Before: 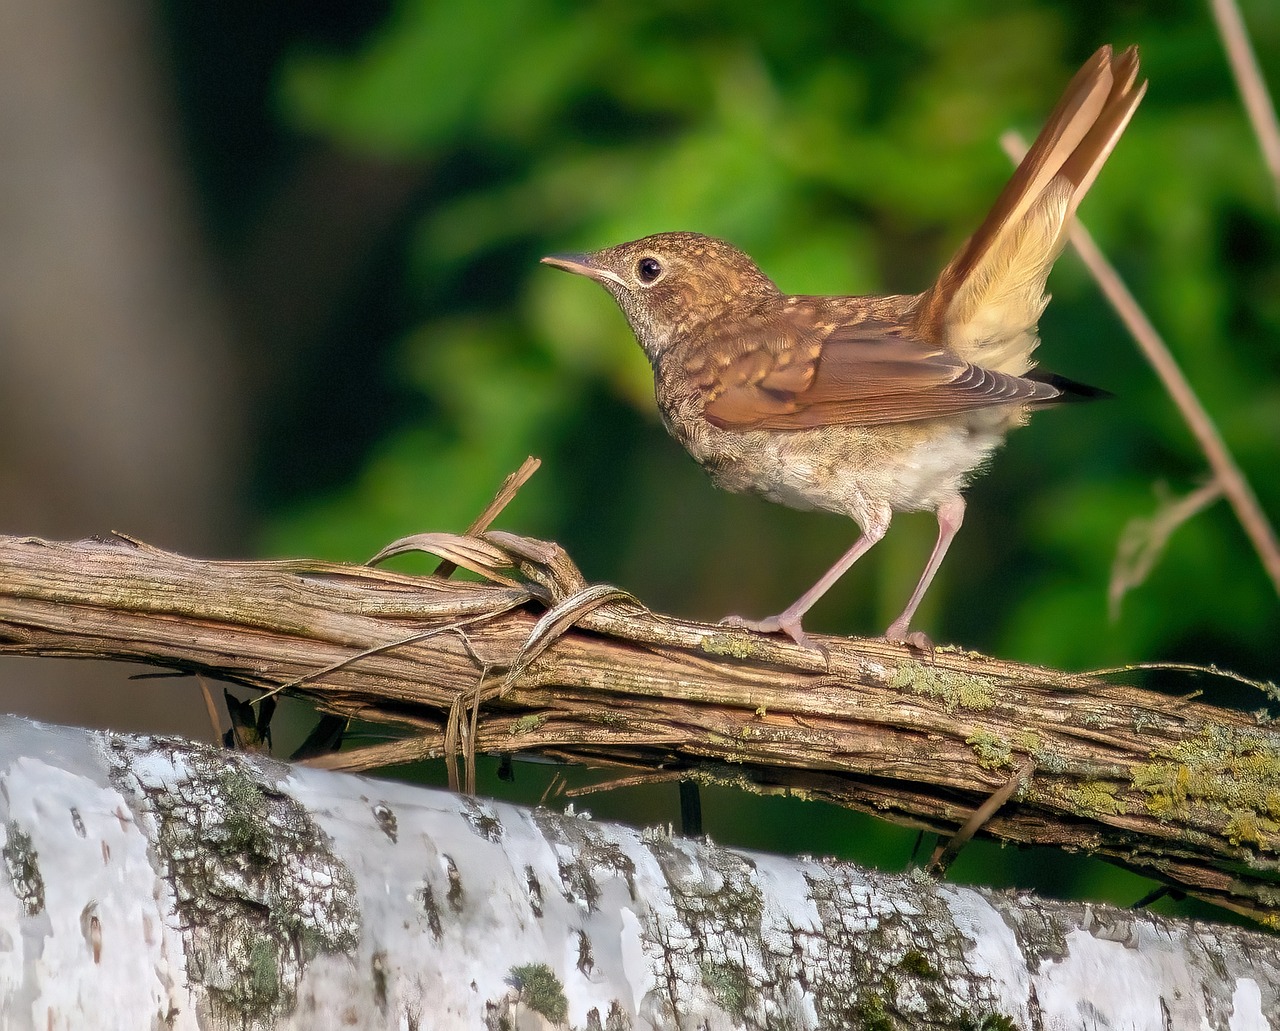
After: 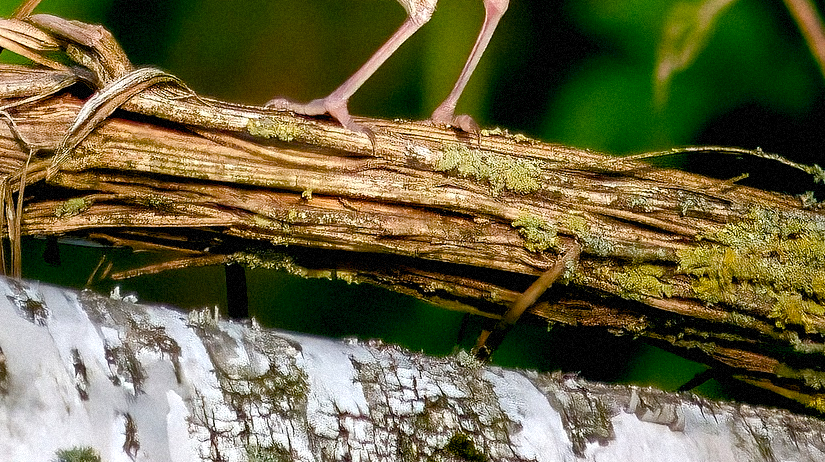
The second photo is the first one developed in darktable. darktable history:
grain: mid-tones bias 0%
crop and rotate: left 35.509%, top 50.238%, bottom 4.934%
color balance rgb: shadows lift › luminance -9.41%, highlights gain › luminance 17.6%, global offset › luminance -1.45%, perceptual saturation grading › highlights -17.77%, perceptual saturation grading › mid-tones 33.1%, perceptual saturation grading › shadows 50.52%, global vibrance 24.22%
